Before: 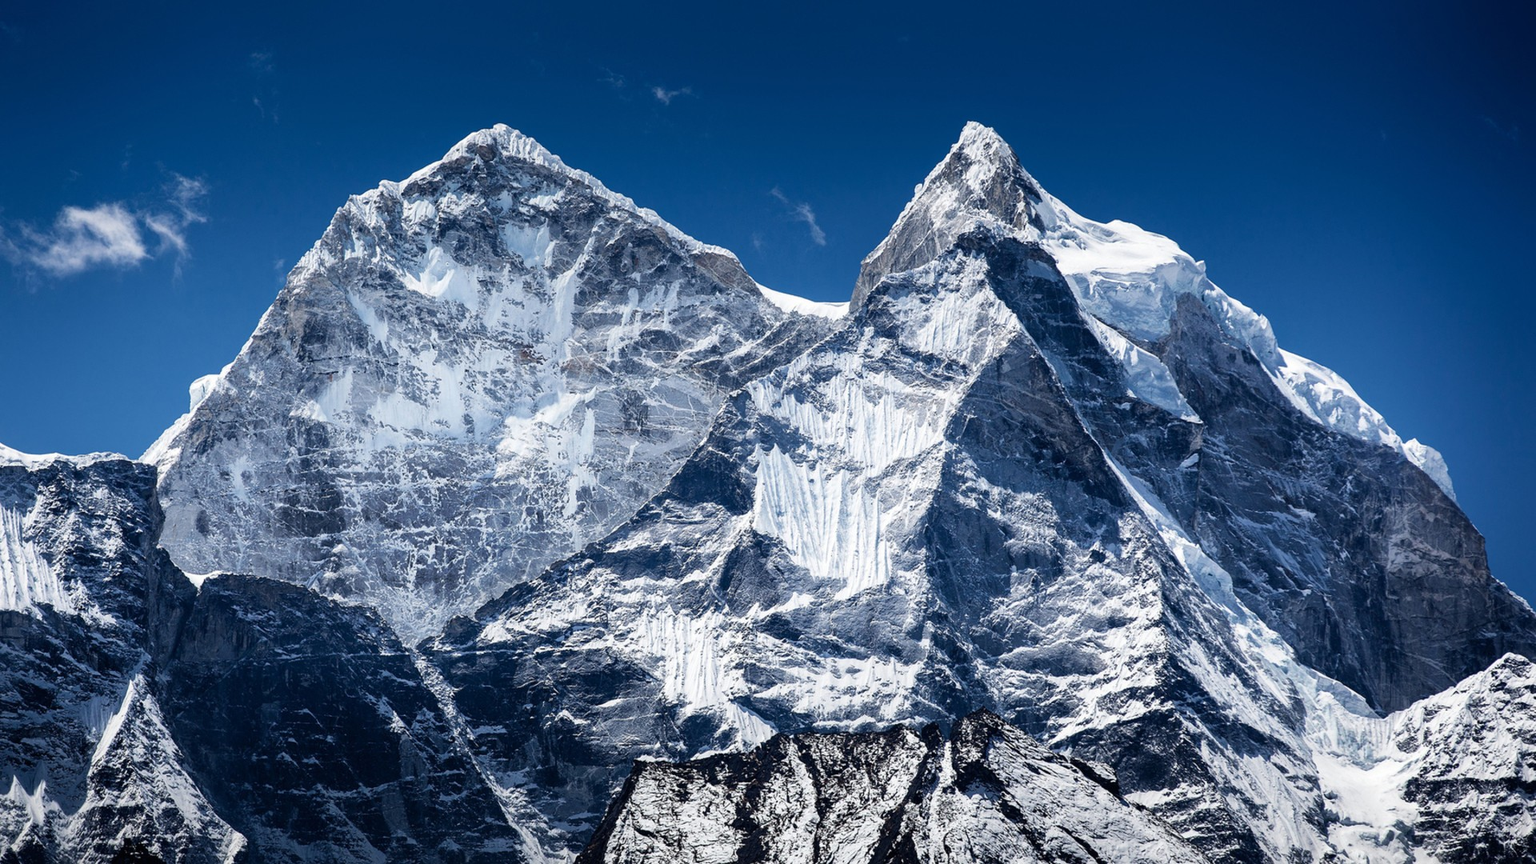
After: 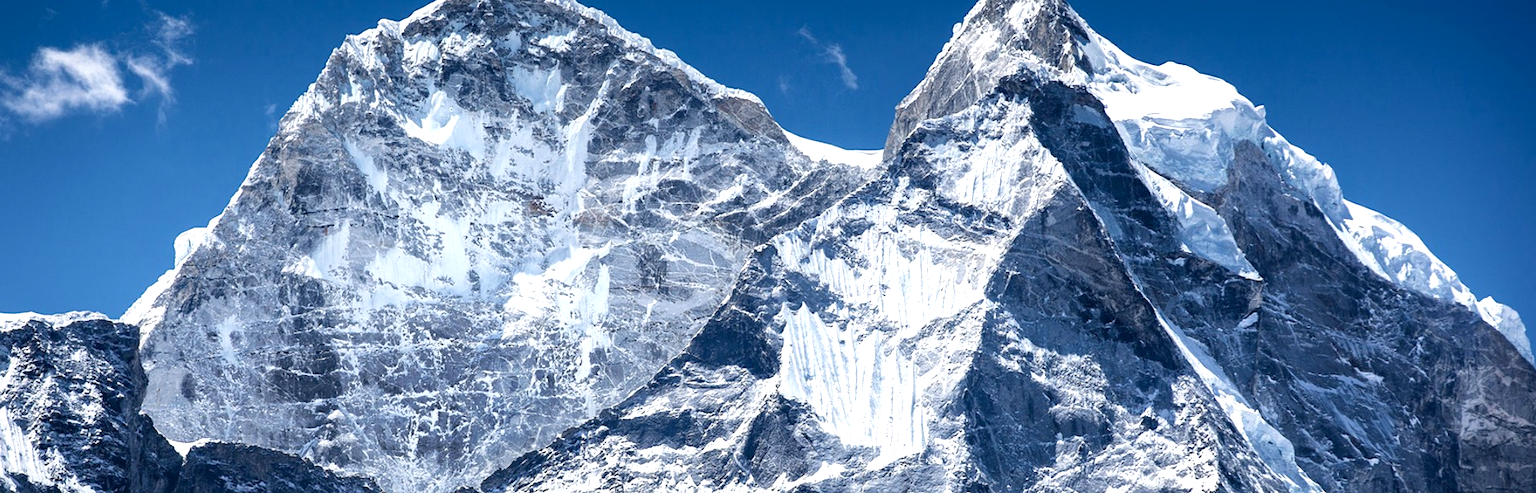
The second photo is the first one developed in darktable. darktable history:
crop: left 1.794%, top 18.835%, right 5.049%, bottom 27.932%
exposure: black level correction 0.001, exposure 0.499 EV, compensate highlight preservation false
